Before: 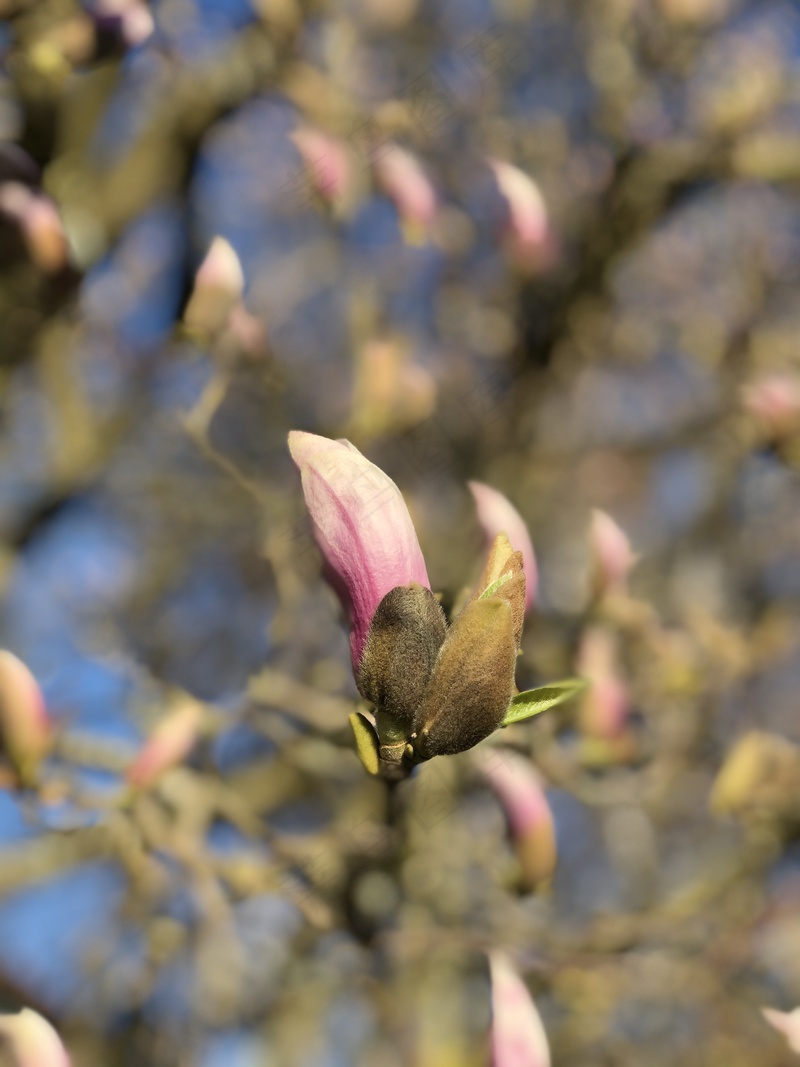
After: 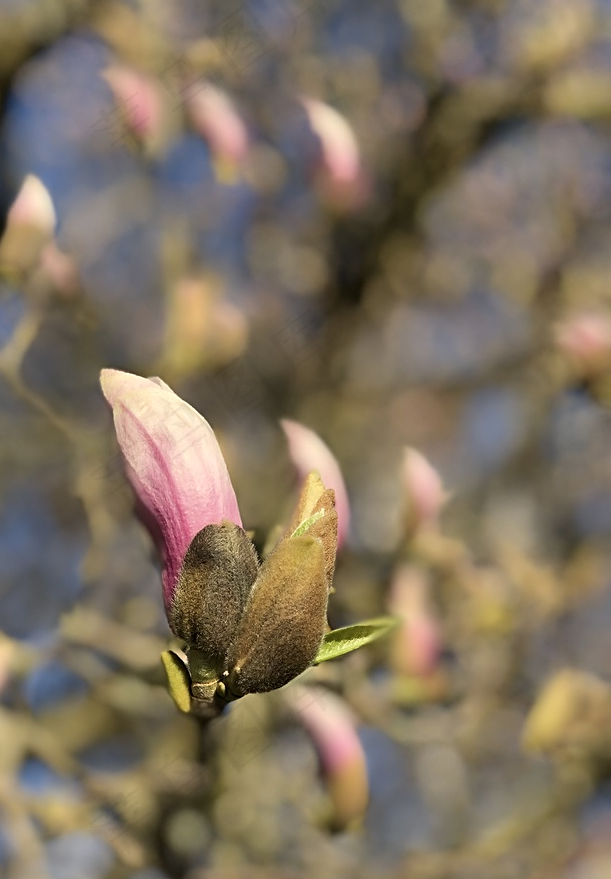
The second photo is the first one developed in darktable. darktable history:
crop: left 23.57%, top 5.883%, bottom 11.69%
sharpen: on, module defaults
tone equalizer: on, module defaults
